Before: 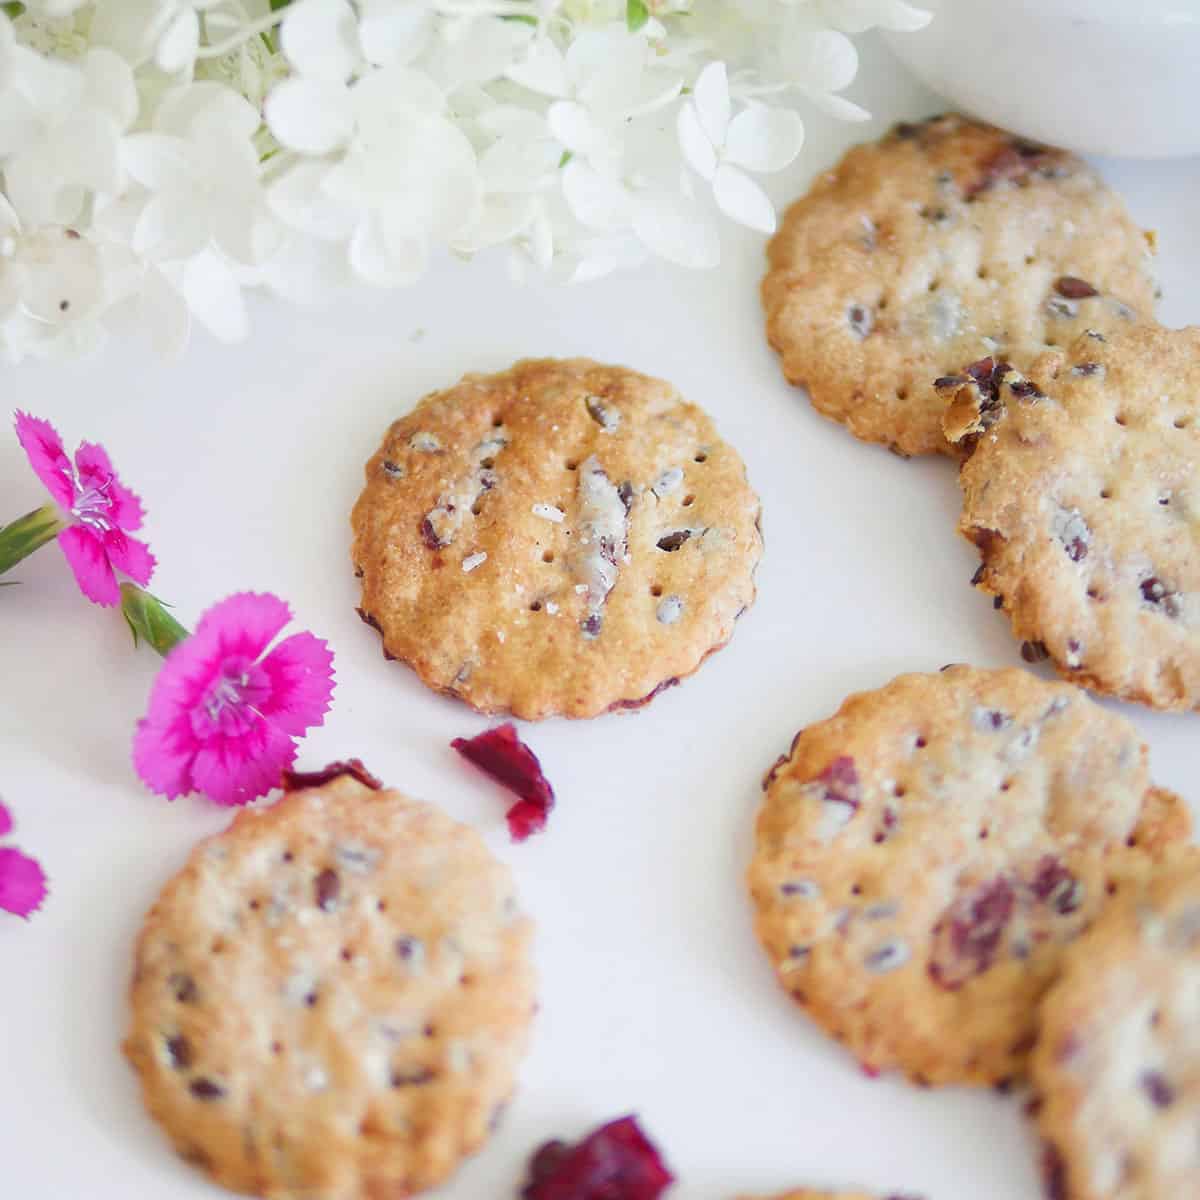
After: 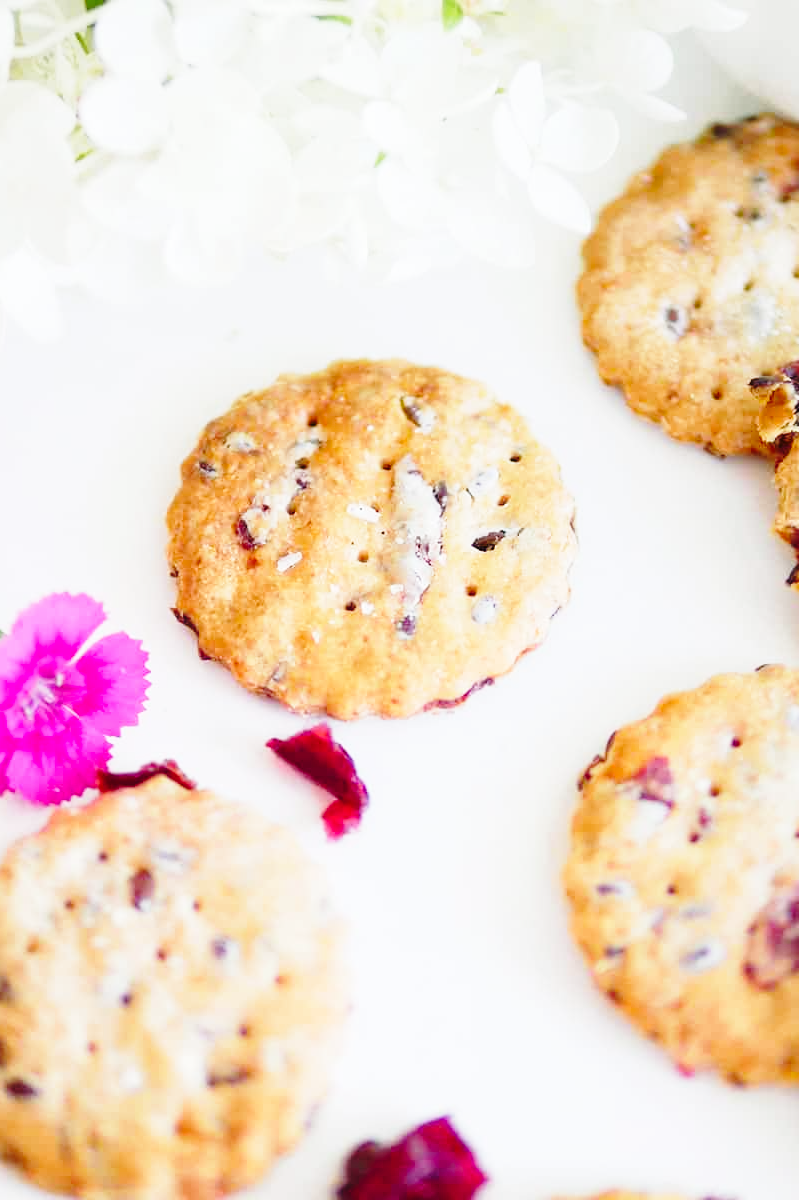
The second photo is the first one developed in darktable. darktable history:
crop: left 15.419%, right 17.914%
base curve: curves: ch0 [(0, 0) (0.04, 0.03) (0.133, 0.232) (0.448, 0.748) (0.843, 0.968) (1, 1)], preserve colors none
